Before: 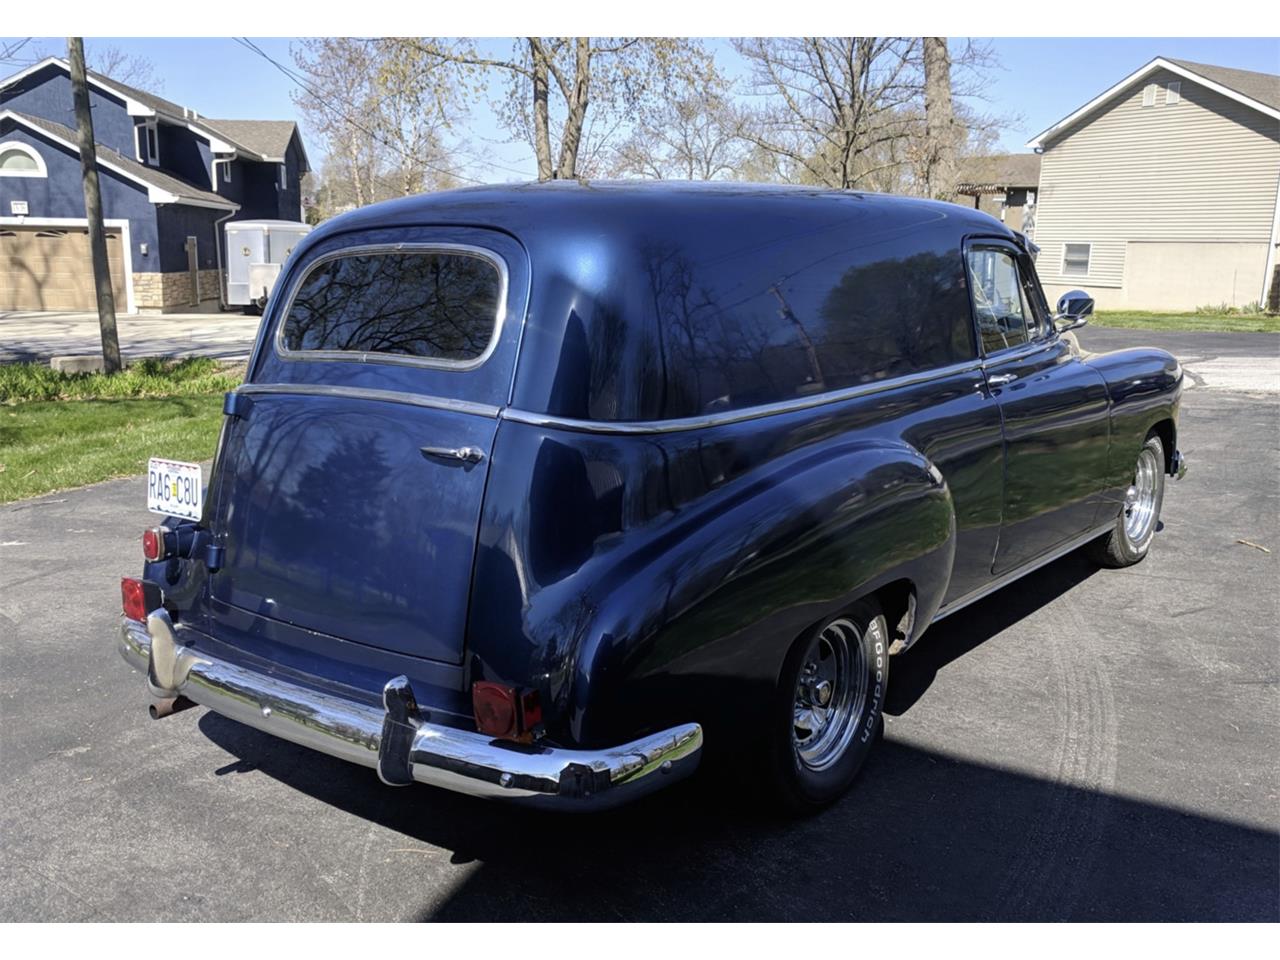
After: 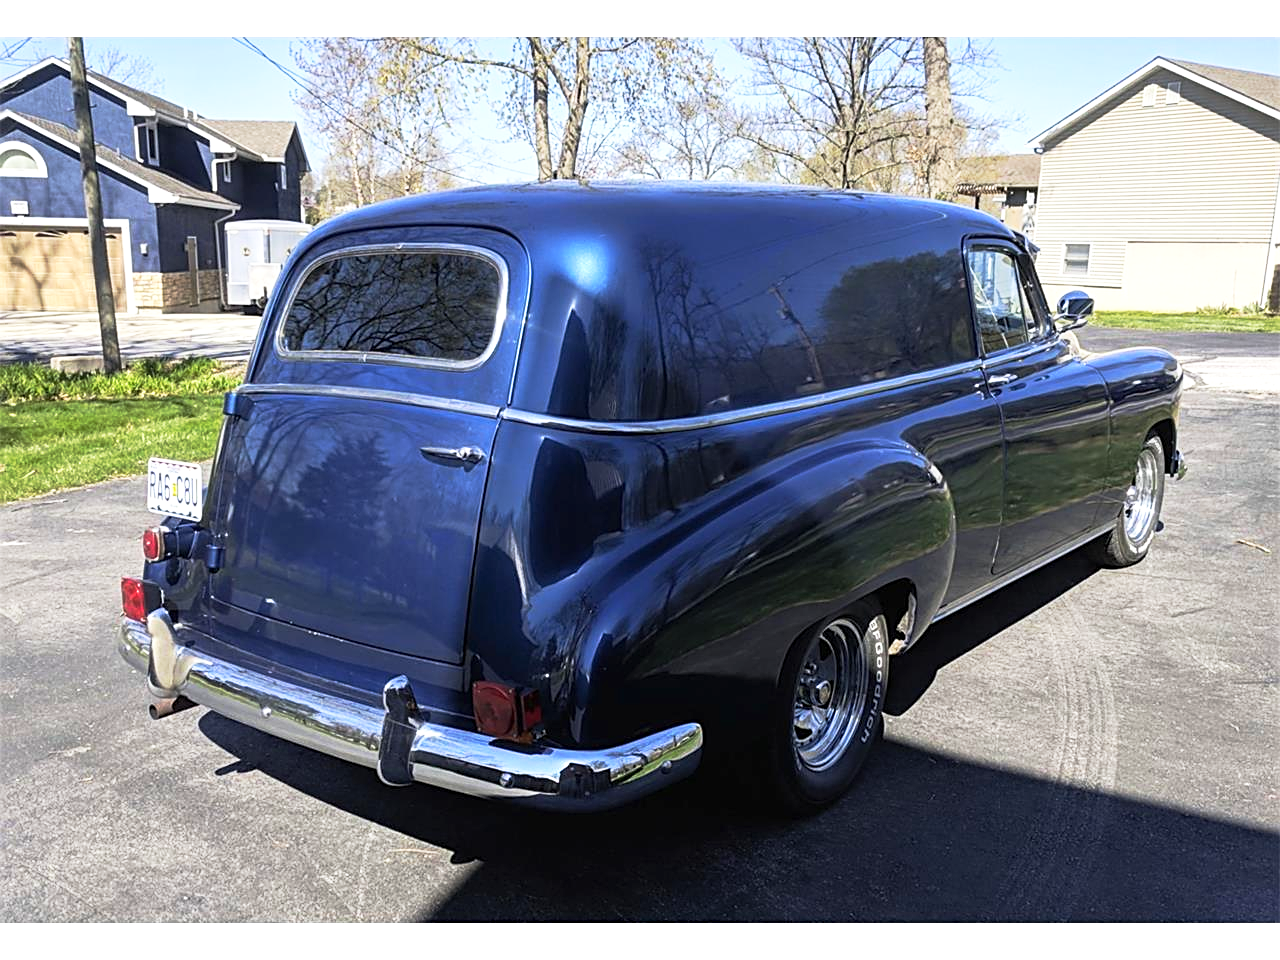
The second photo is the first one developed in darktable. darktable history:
exposure: exposure 0.294 EV, compensate highlight preservation false
sharpen: on, module defaults
contrast brightness saturation: contrast 0.031, brightness 0.065, saturation 0.134
base curve: curves: ch0 [(0, 0) (0.257, 0.25) (0.482, 0.586) (0.757, 0.871) (1, 1)], preserve colors none
